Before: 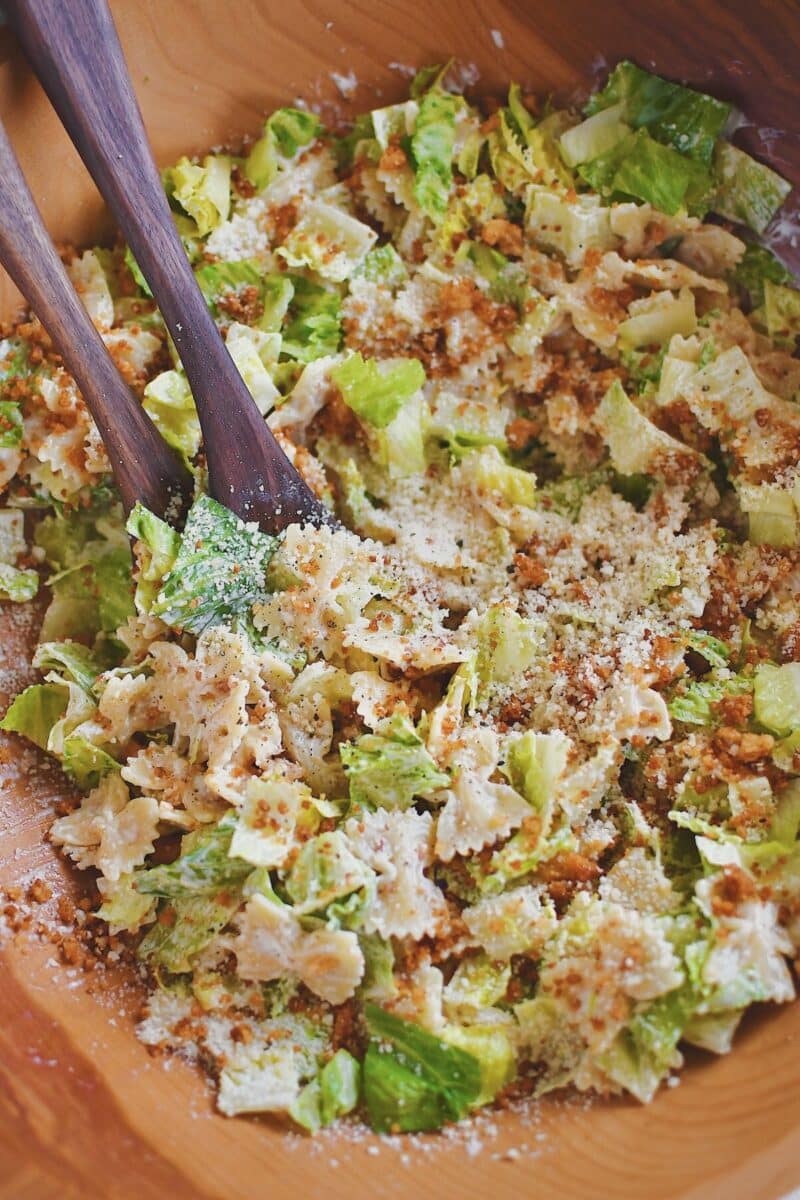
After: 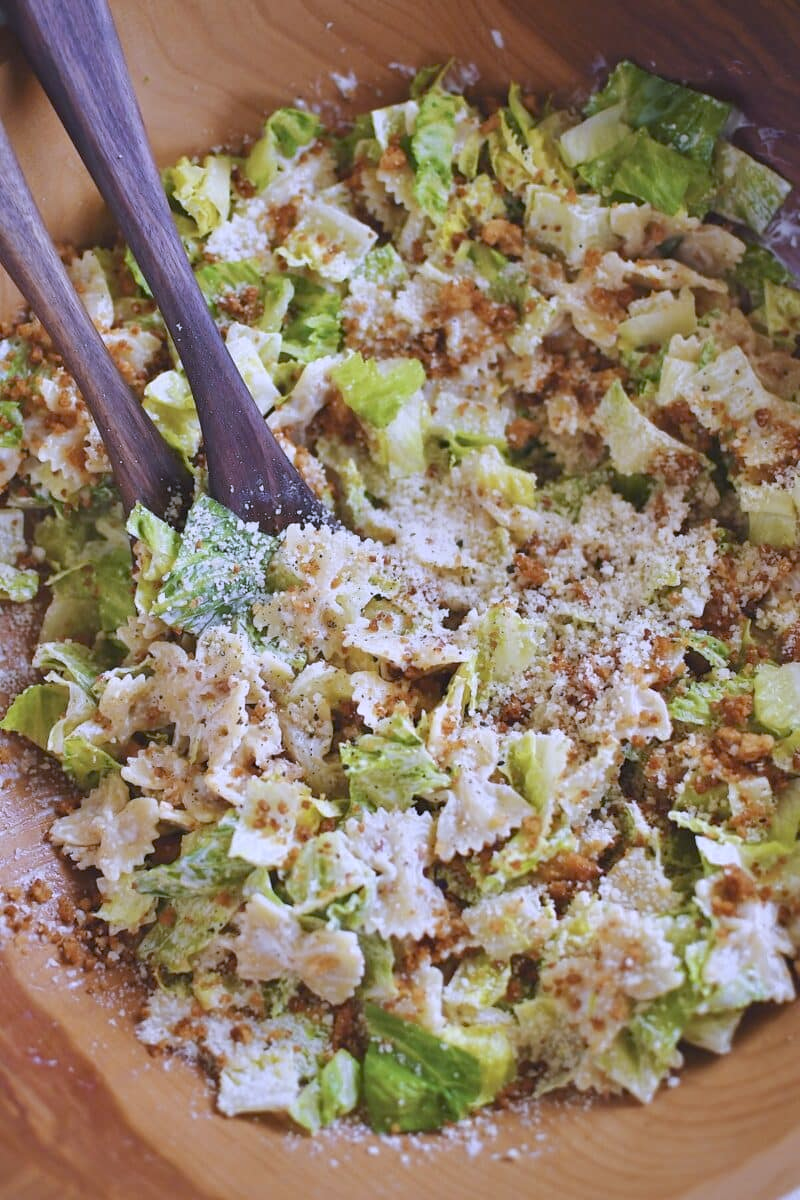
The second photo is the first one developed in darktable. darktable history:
color calibration: illuminant as shot in camera, x 0.374, y 0.393, temperature 4257.72 K
